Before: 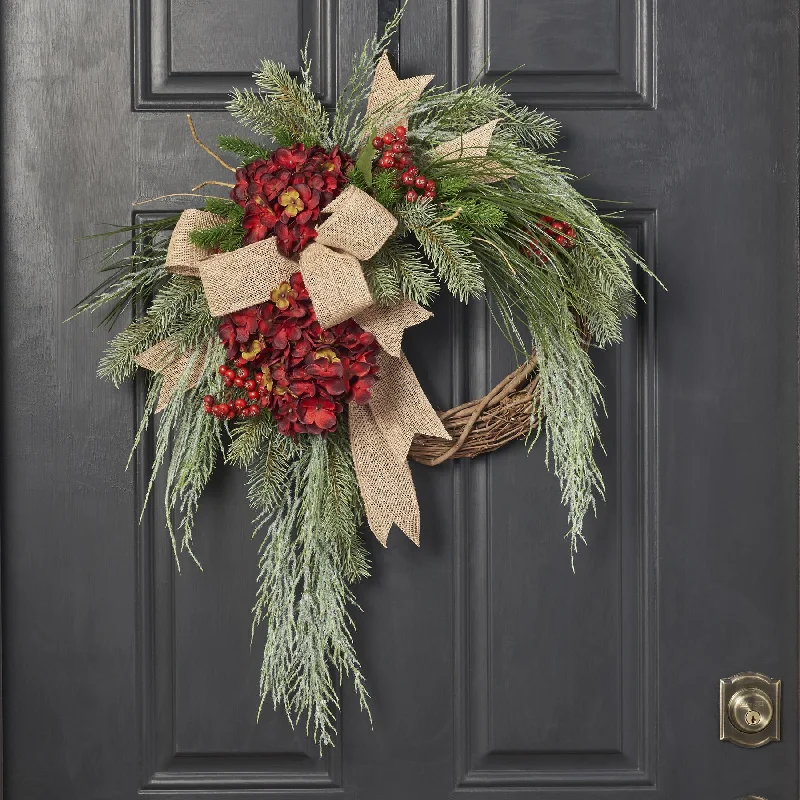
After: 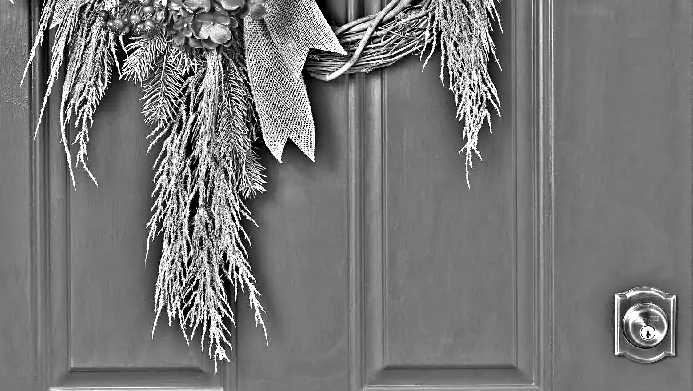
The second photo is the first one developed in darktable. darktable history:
crop and rotate: left 13.306%, top 48.129%, bottom 2.928%
highpass: on, module defaults
sharpen: amount 0.2
